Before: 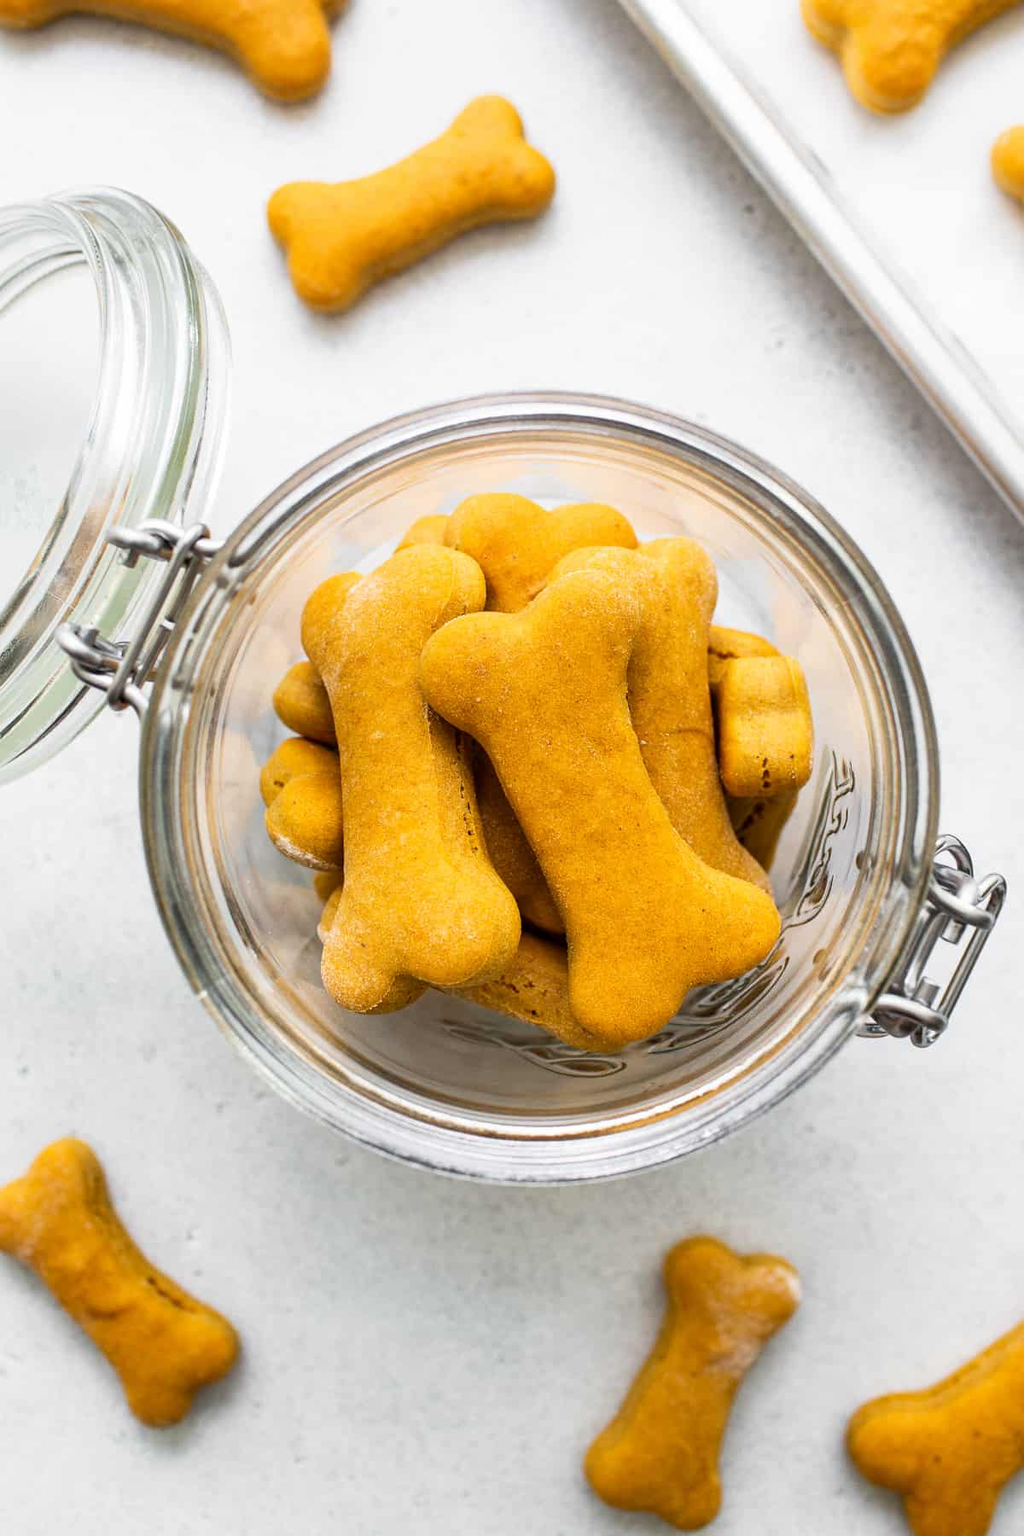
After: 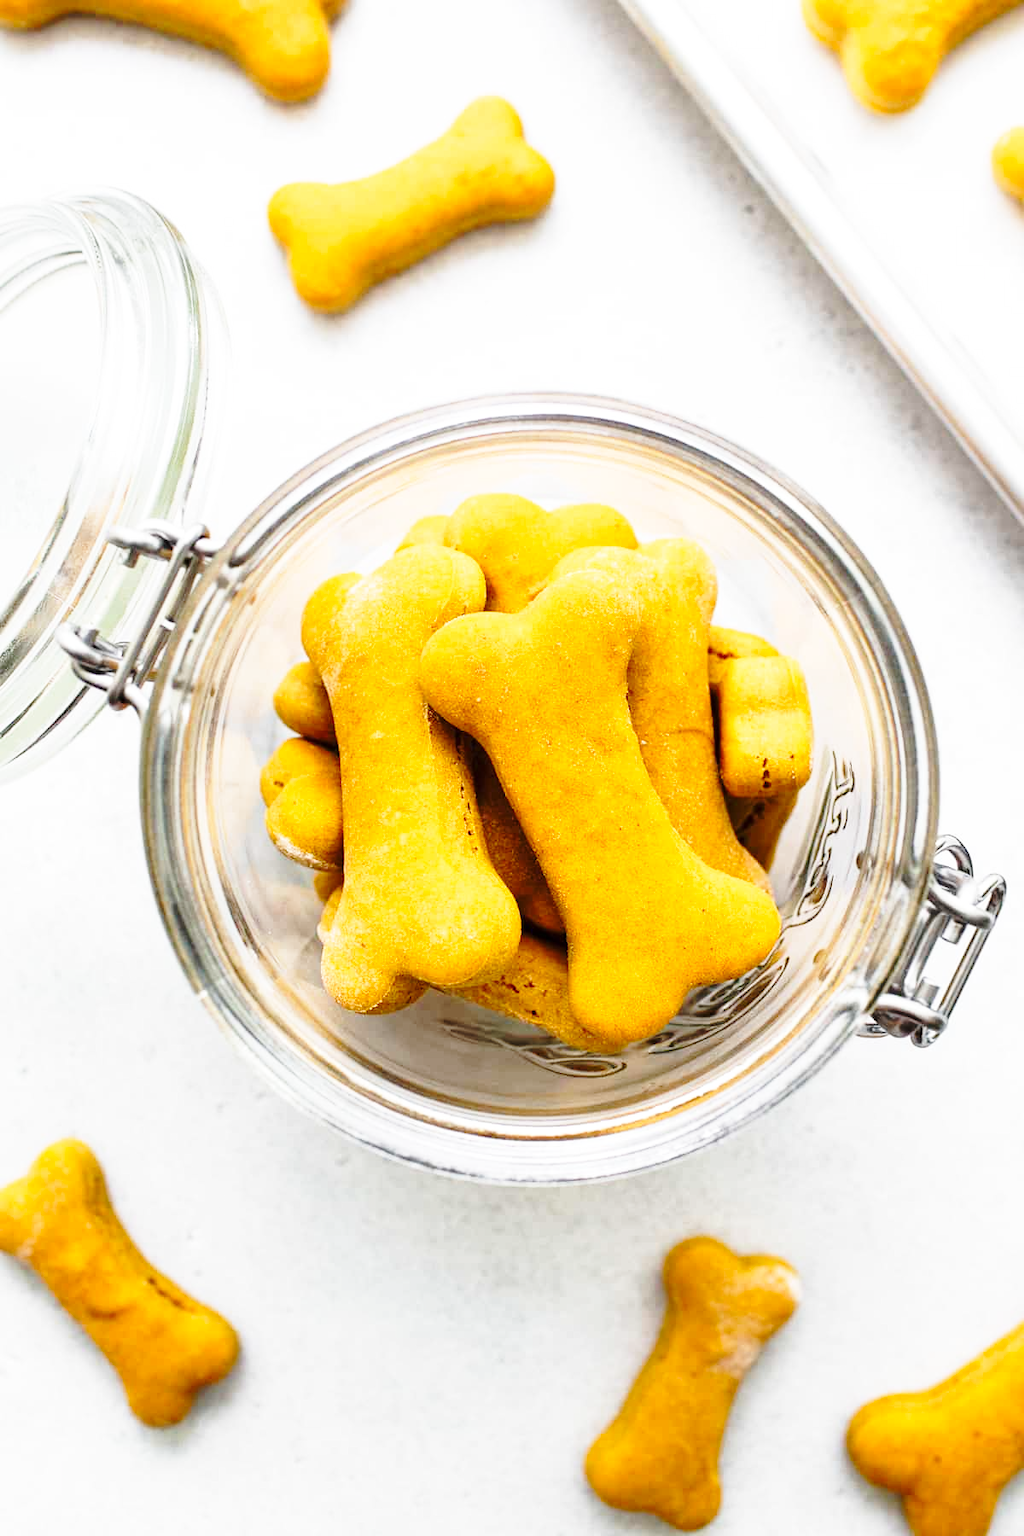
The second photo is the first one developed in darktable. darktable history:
exposure: compensate exposure bias true, compensate highlight preservation false
base curve: curves: ch0 [(0, 0) (0.036, 0.037) (0.121, 0.228) (0.46, 0.76) (0.859, 0.983) (1, 1)], preserve colors none
